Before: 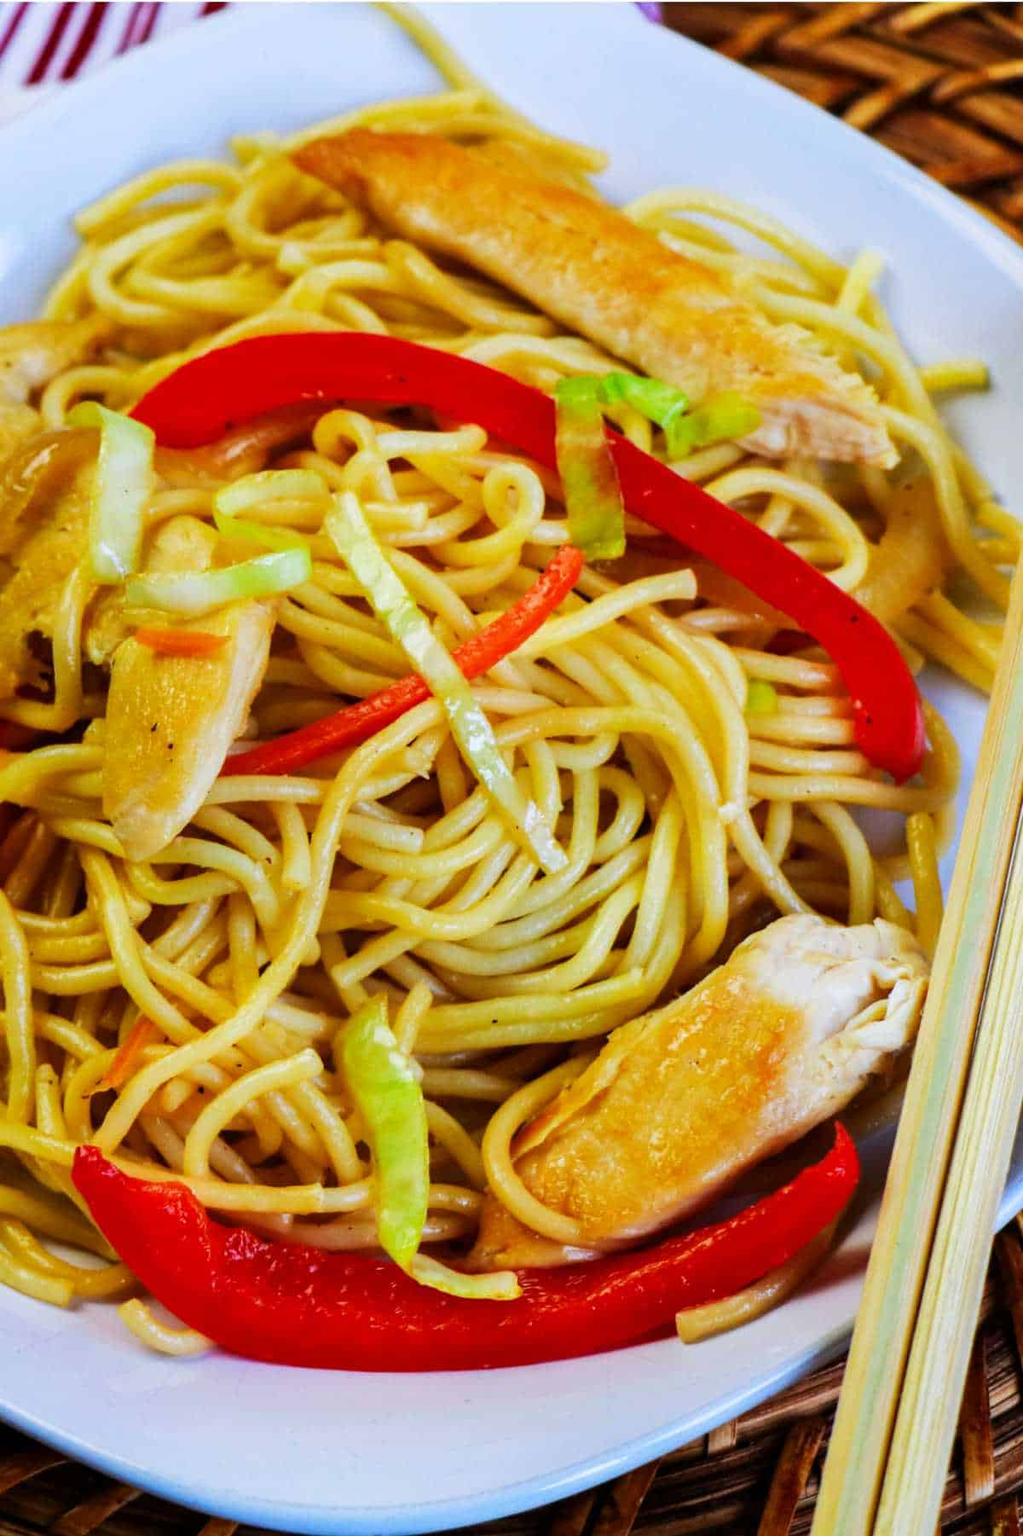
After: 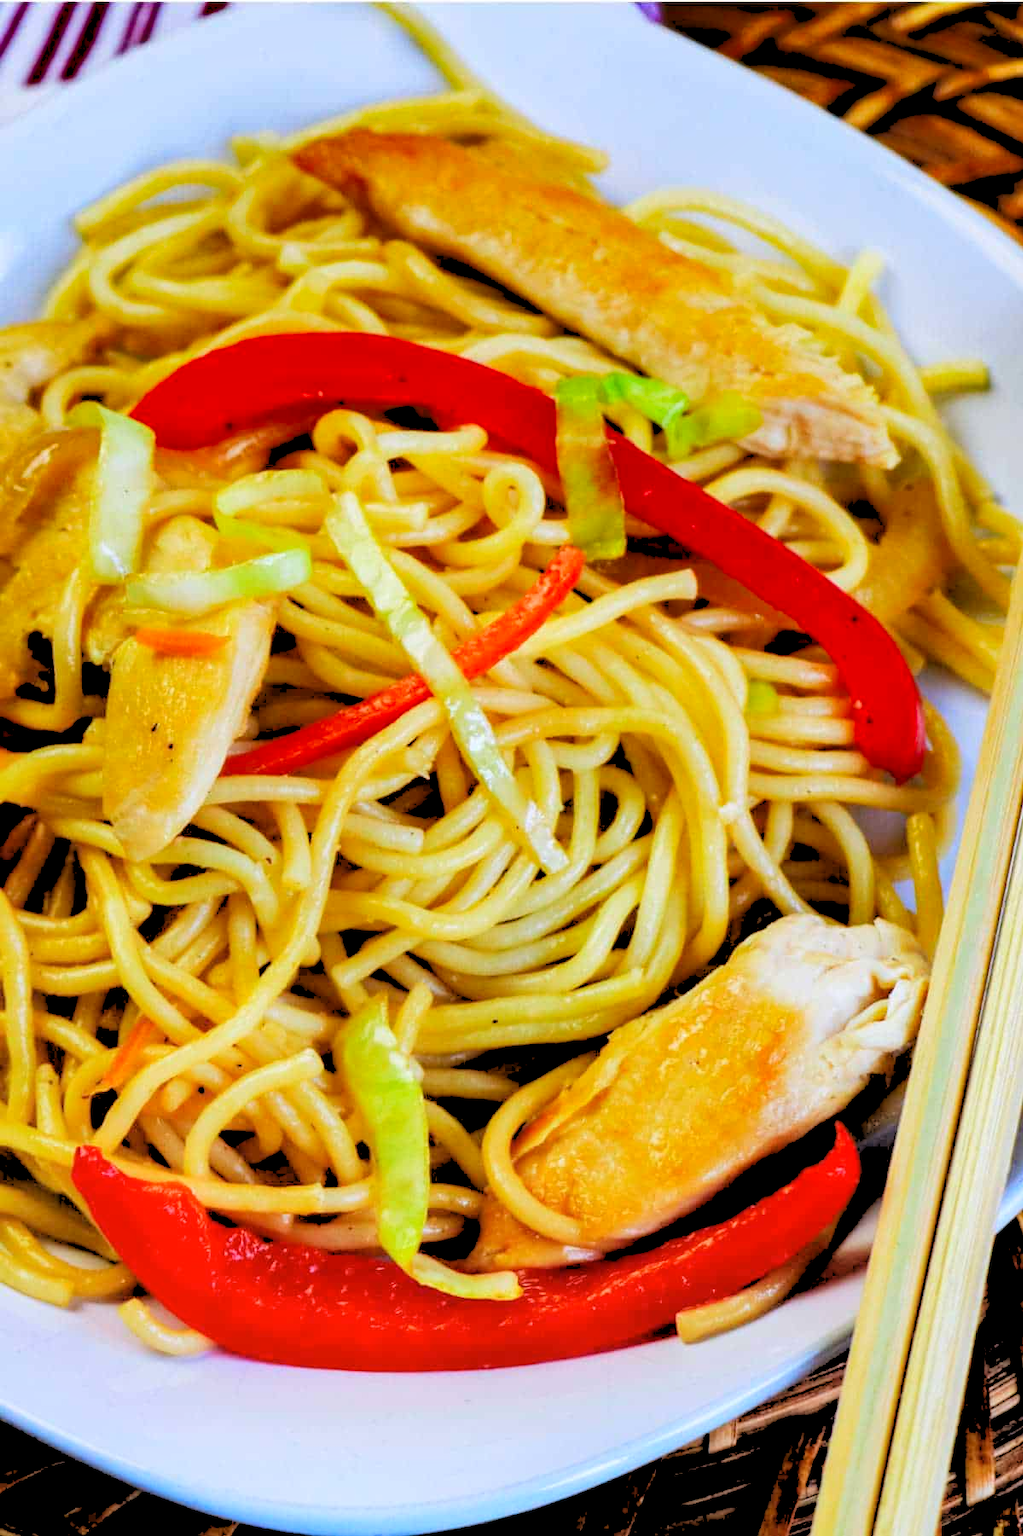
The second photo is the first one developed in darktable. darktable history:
color contrast: green-magenta contrast 0.96
rgb levels: levels [[0.027, 0.429, 0.996], [0, 0.5, 1], [0, 0.5, 1]]
shadows and highlights: radius 264.75, soften with gaussian
